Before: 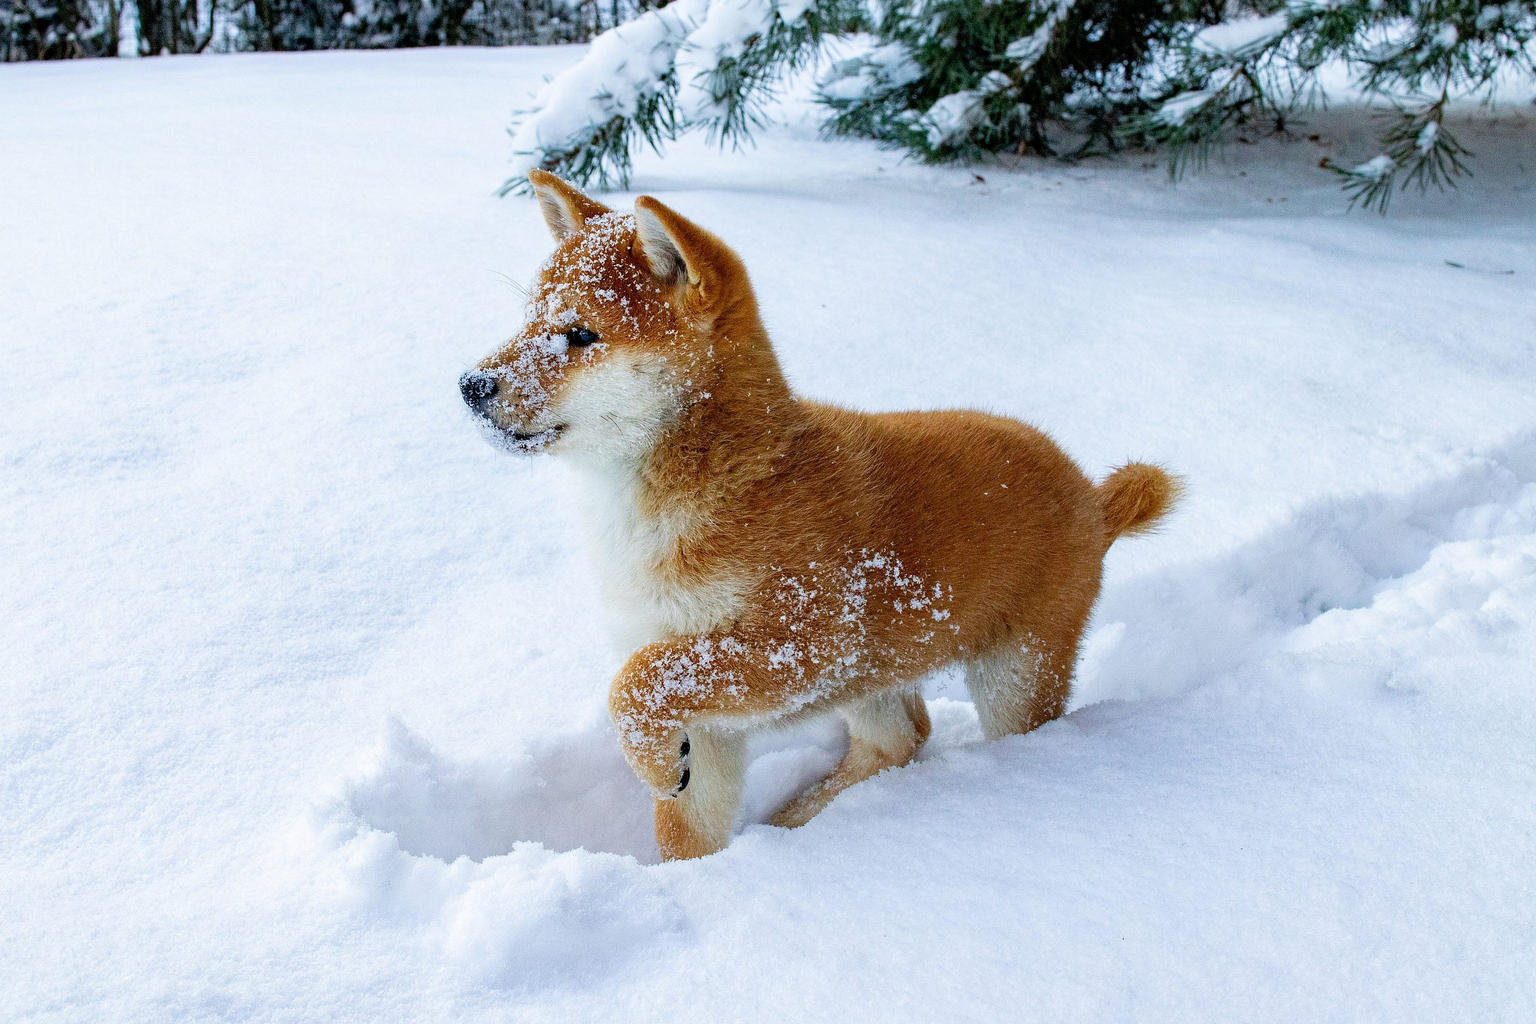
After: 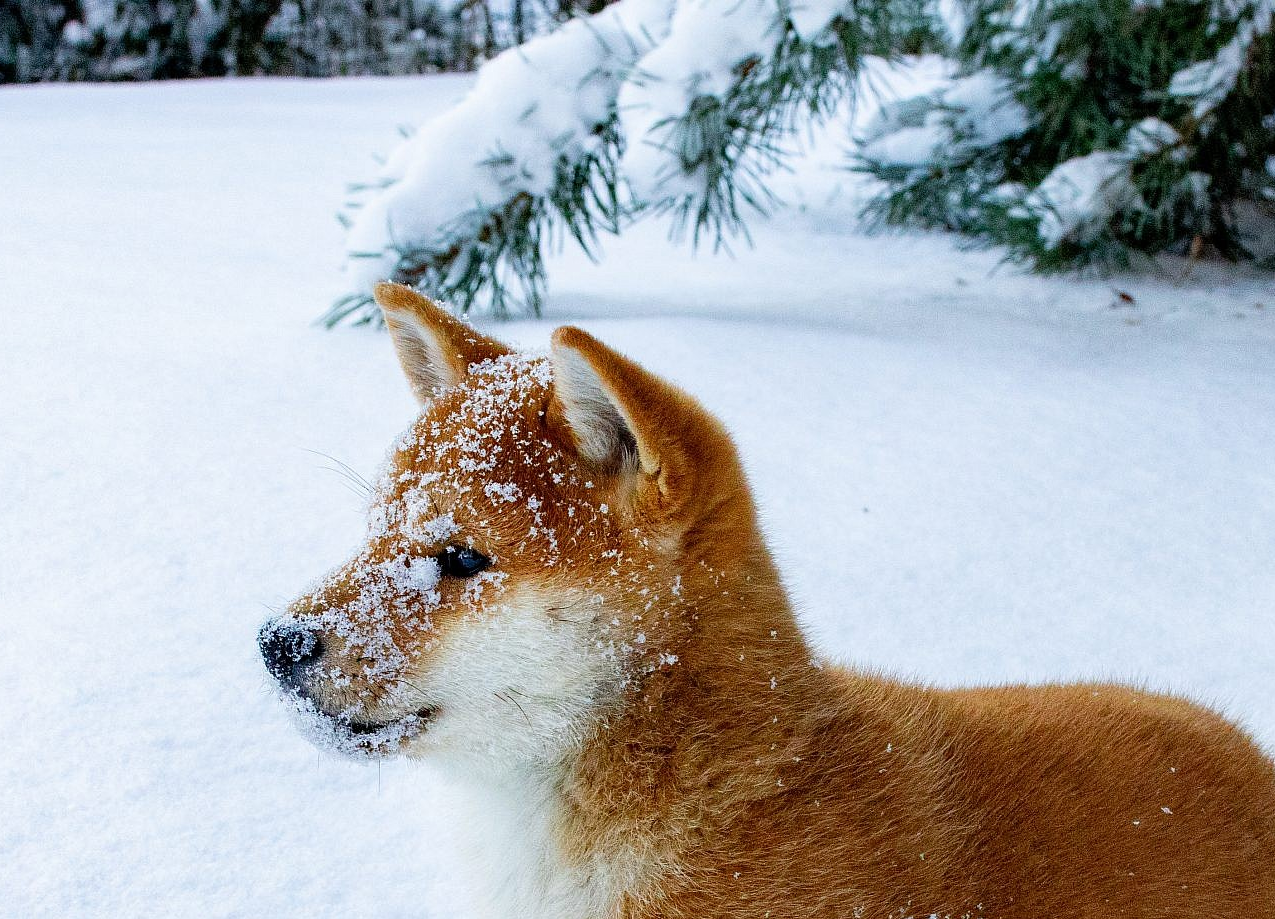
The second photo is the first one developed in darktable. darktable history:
crop: left 19.841%, right 30.316%, bottom 46.157%
